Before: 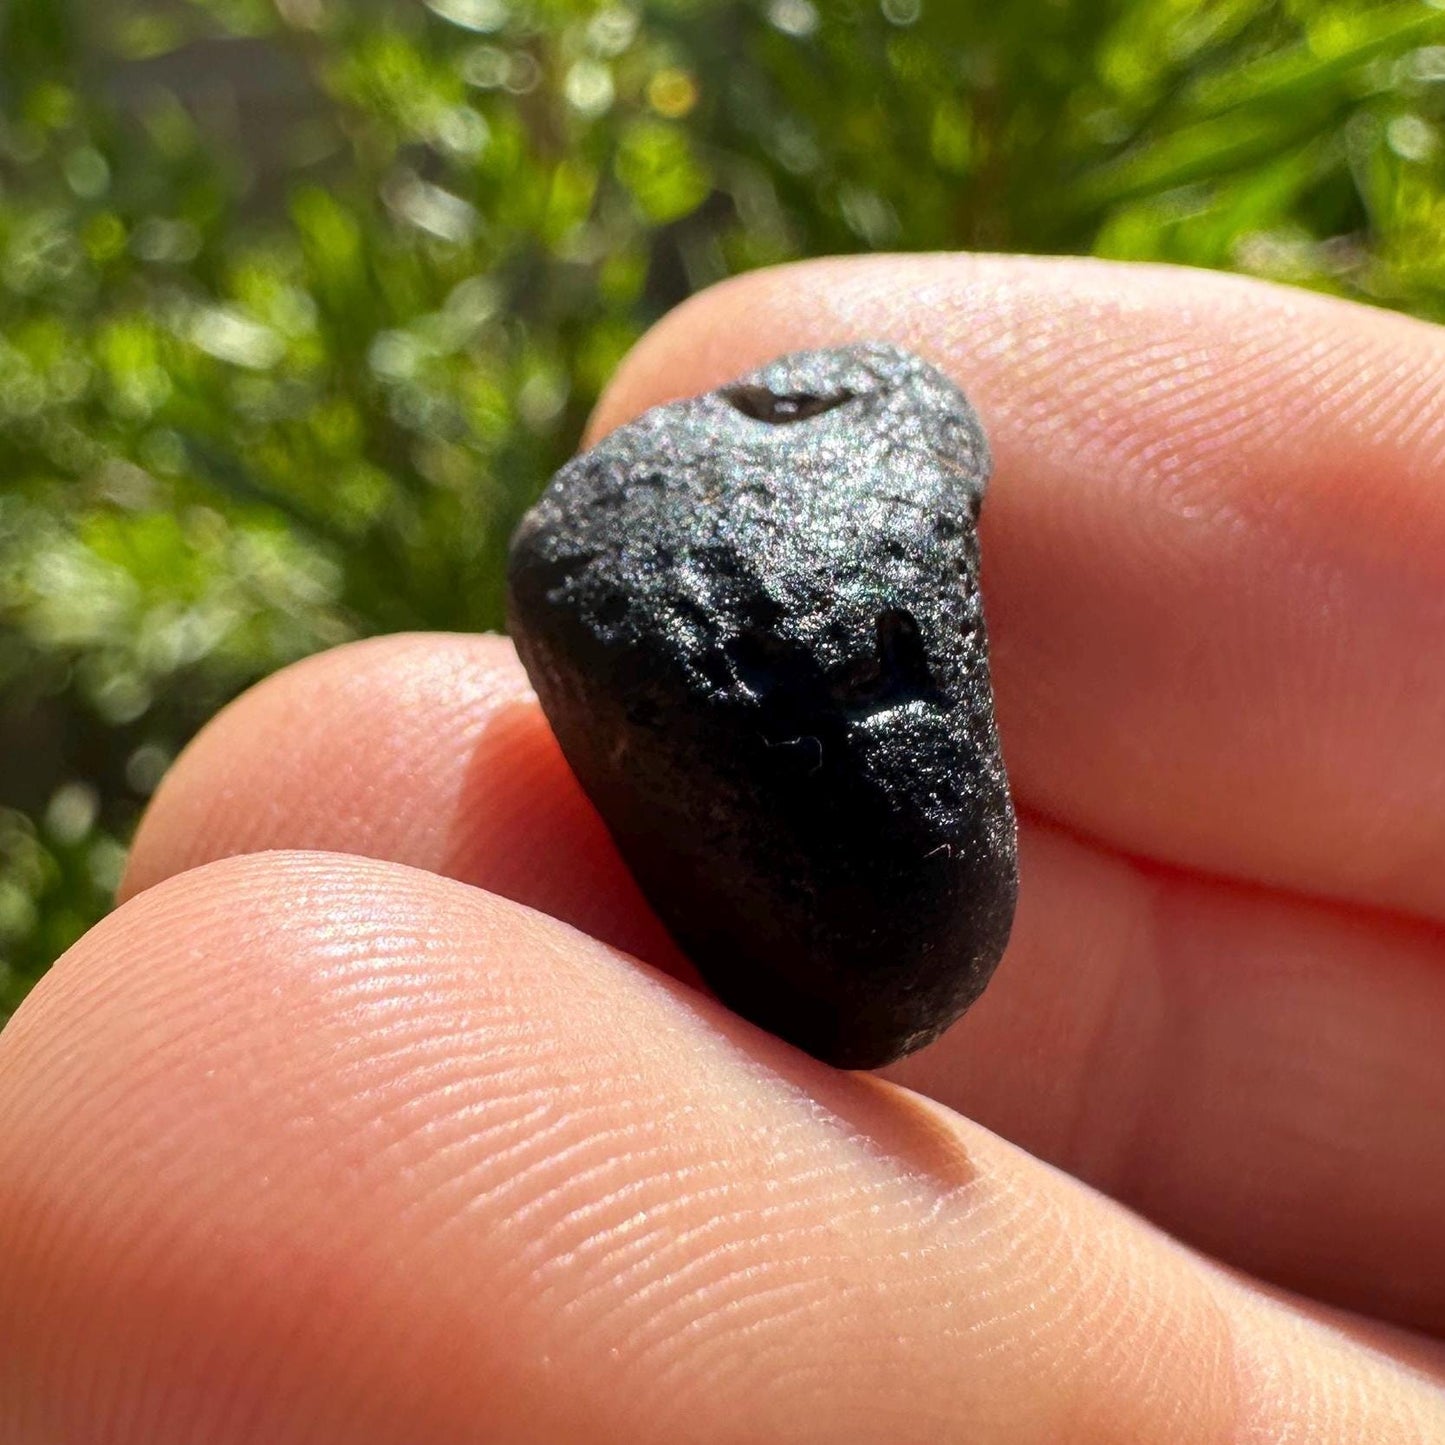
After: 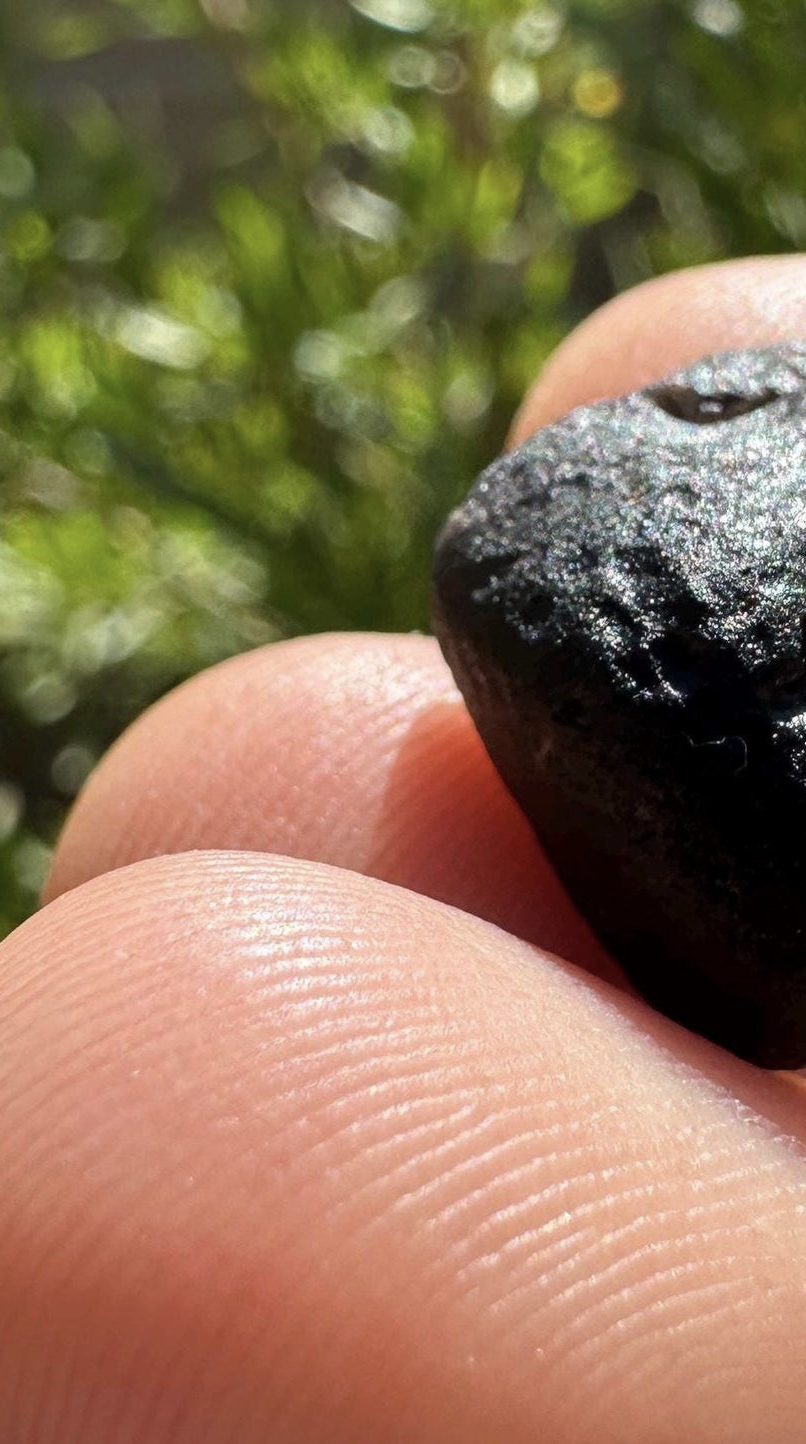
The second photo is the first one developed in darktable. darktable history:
contrast brightness saturation: saturation -0.177
crop: left 5.204%, right 38.983%
